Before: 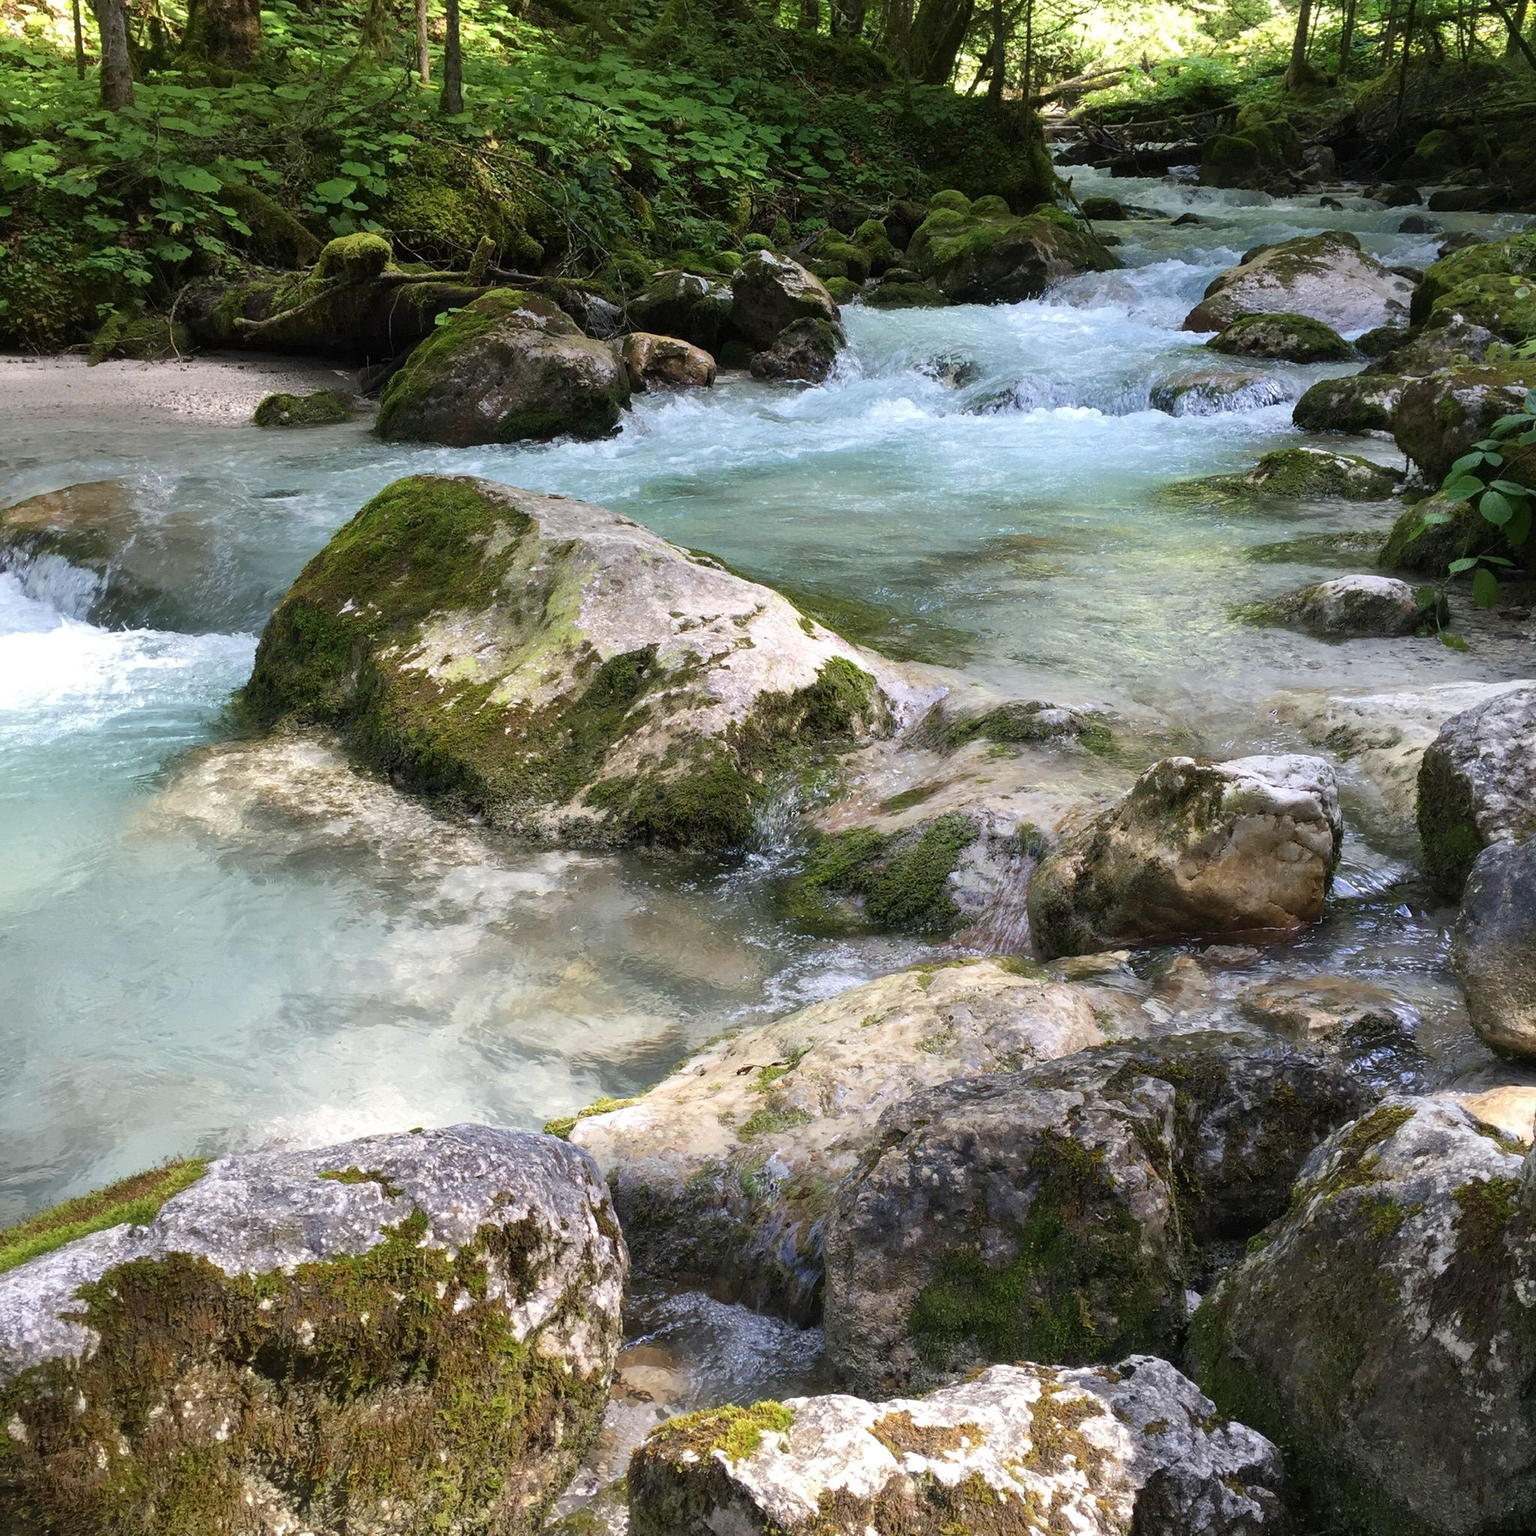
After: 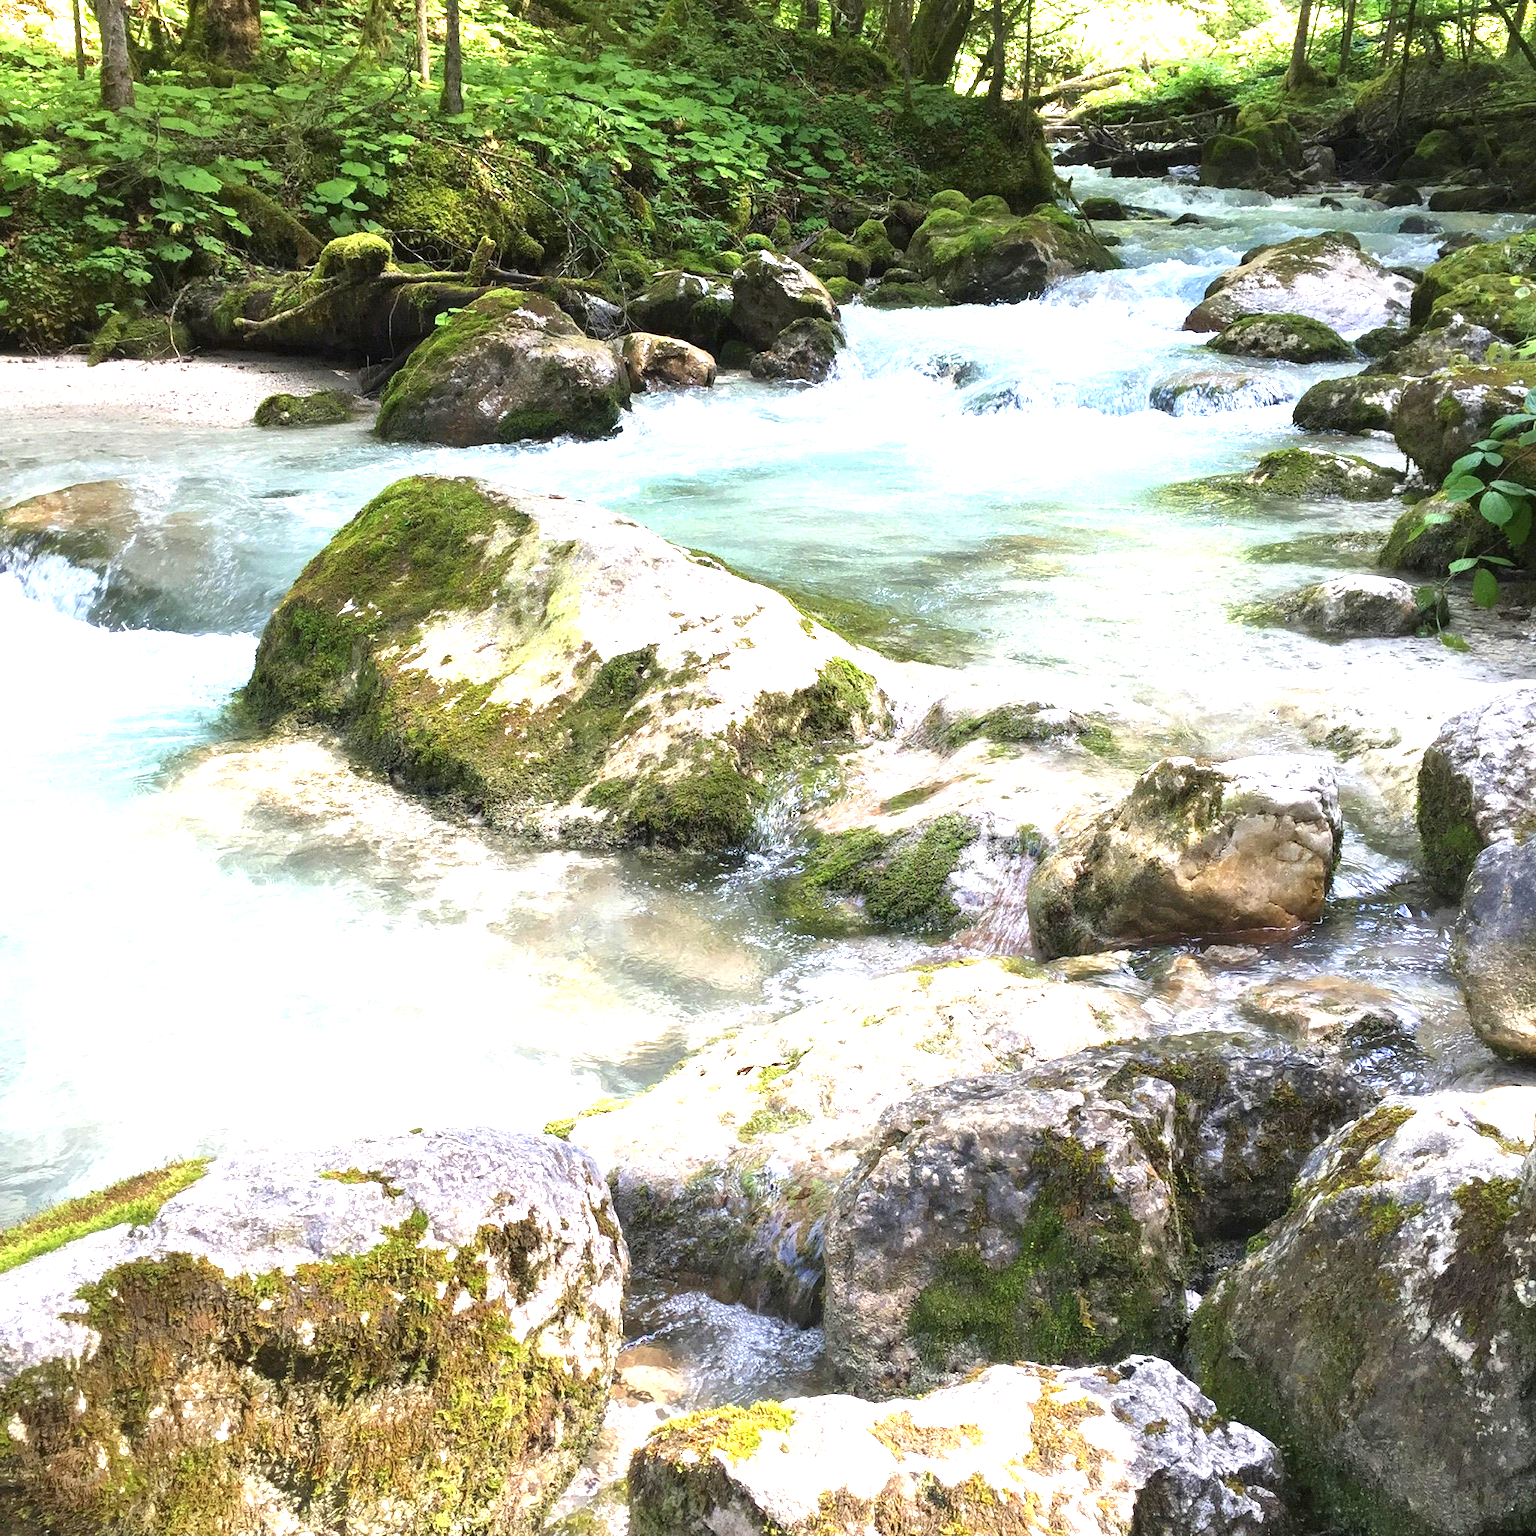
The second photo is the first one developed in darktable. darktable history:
exposure: black level correction 0, exposure 1.545 EV, compensate highlight preservation false
